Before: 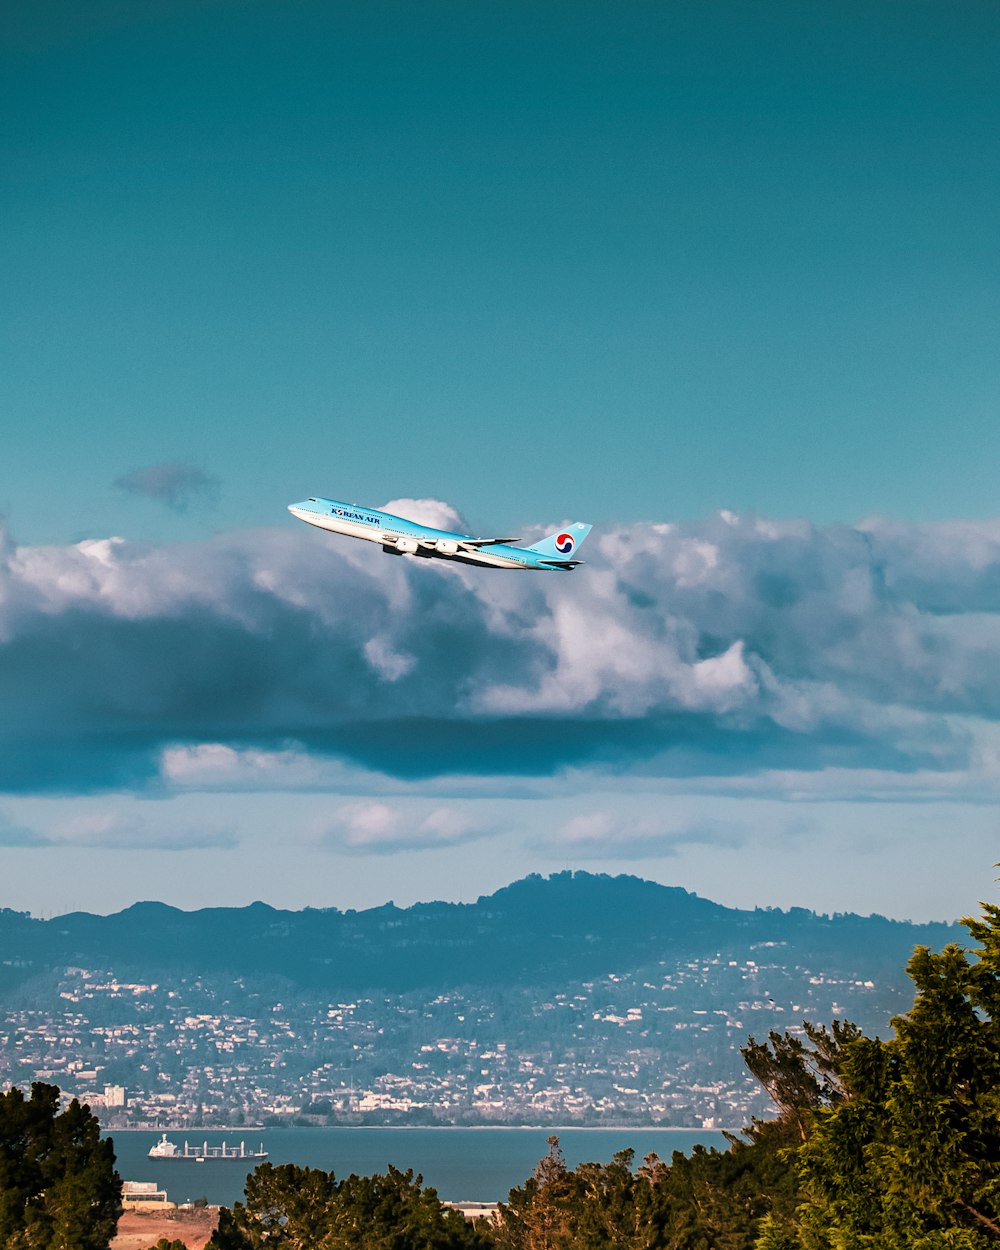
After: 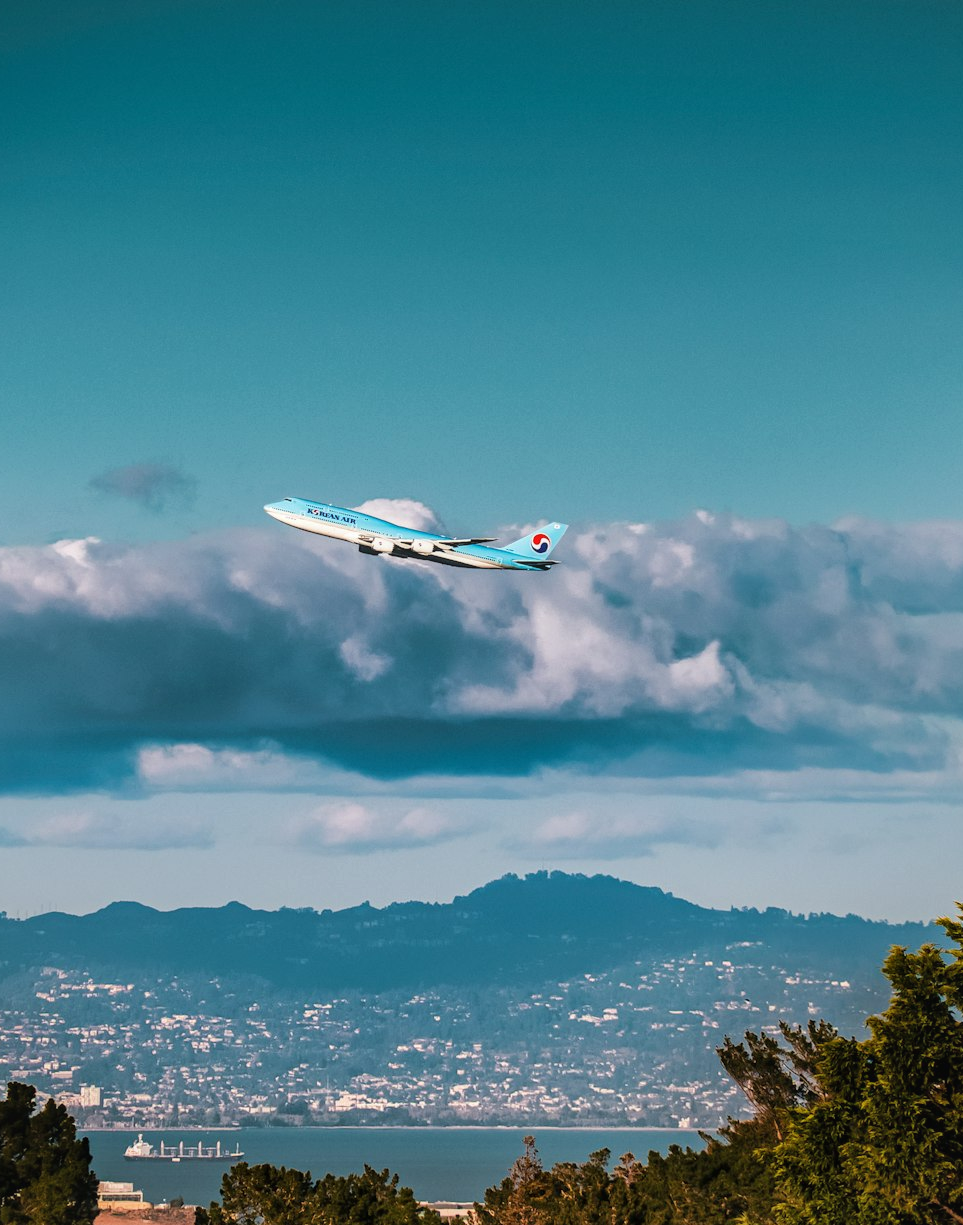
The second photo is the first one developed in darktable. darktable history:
local contrast: detail 109%
crop and rotate: left 2.499%, right 1.155%, bottom 1.928%
